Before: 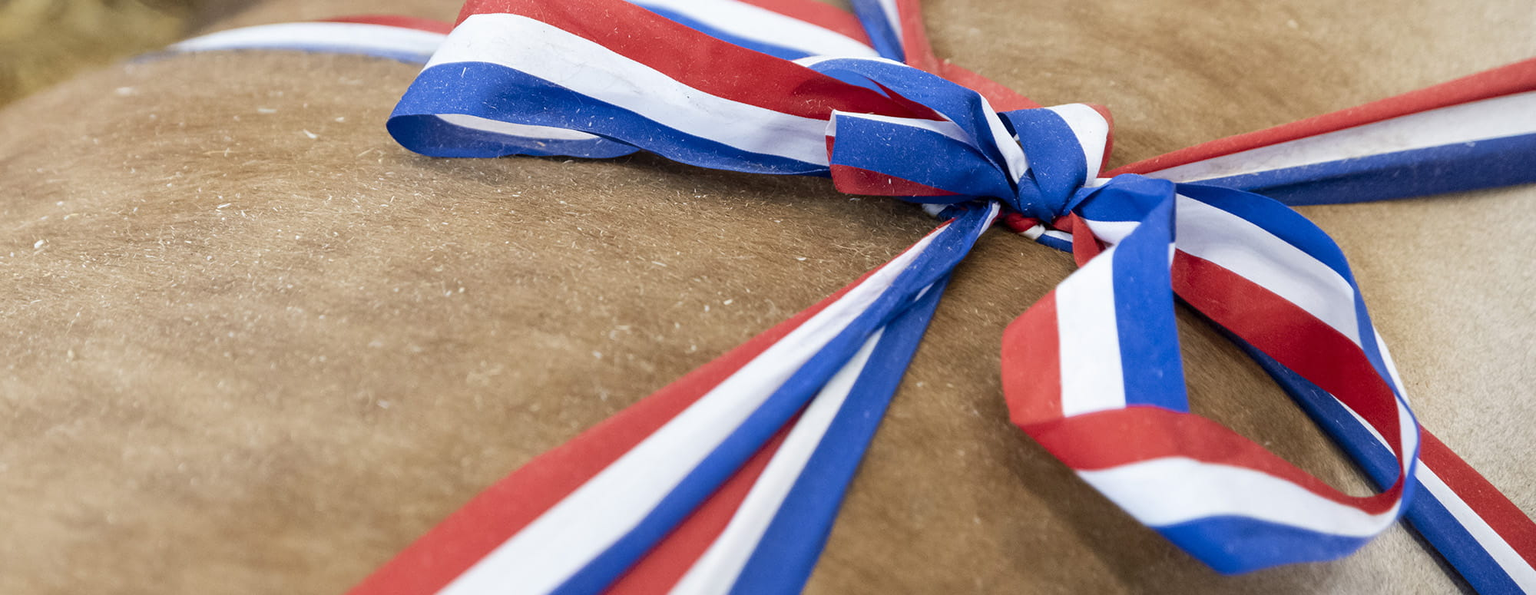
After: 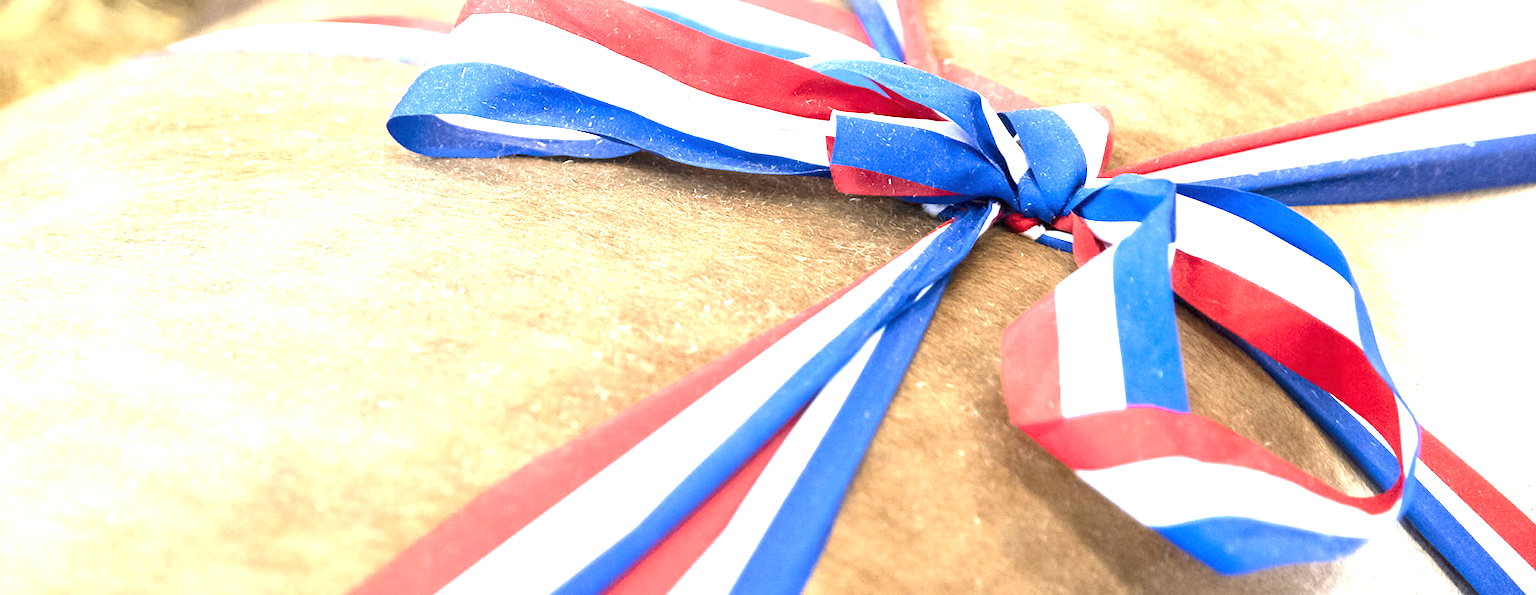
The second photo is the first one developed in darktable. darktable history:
exposure: black level correction 0, exposure 1.741 EV, compensate exposure bias true, compensate highlight preservation false
tone equalizer: on, module defaults
